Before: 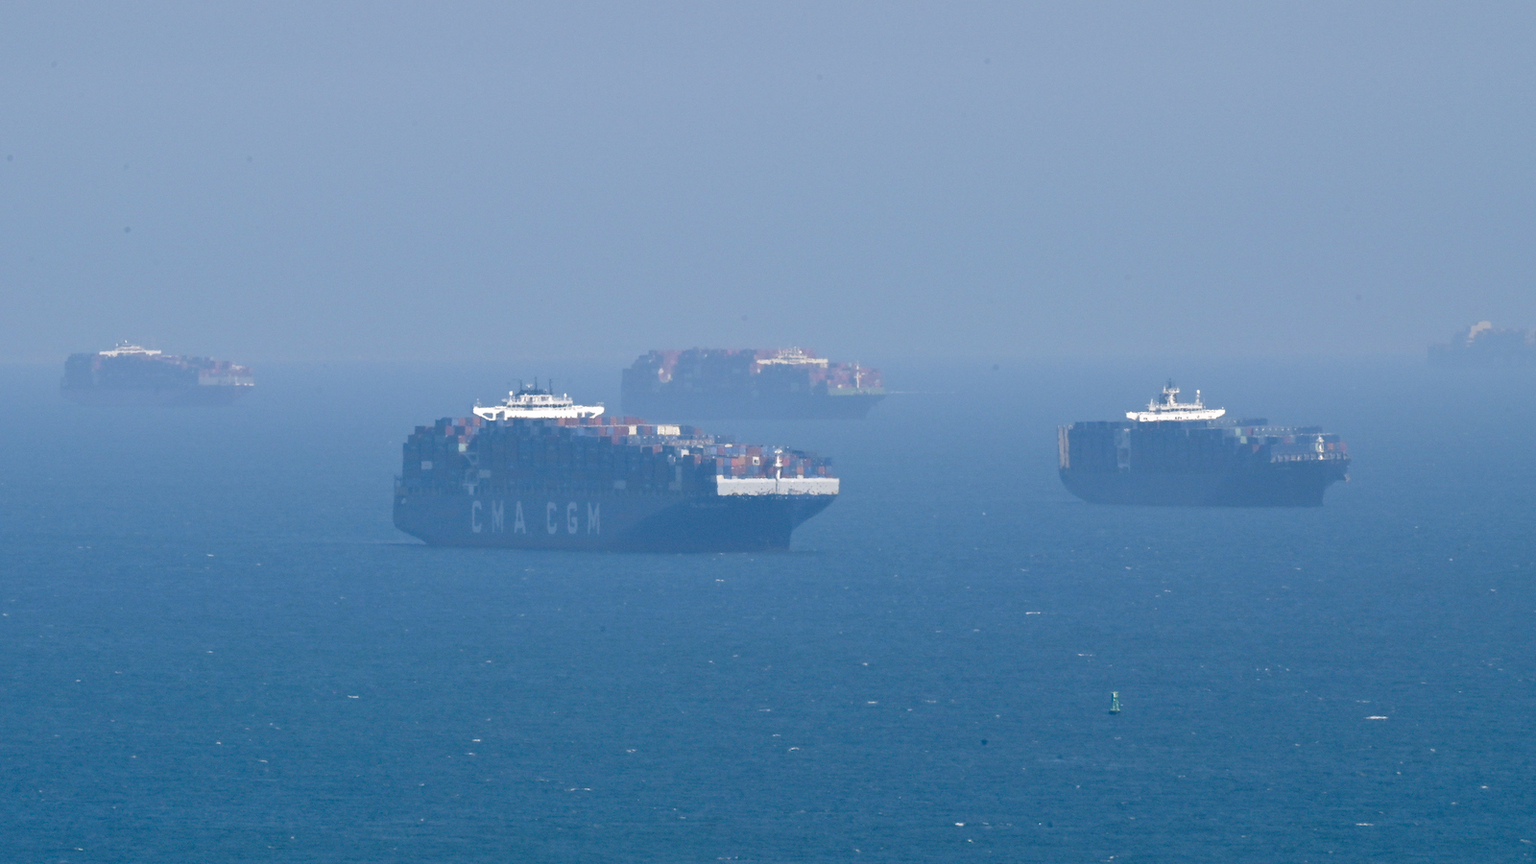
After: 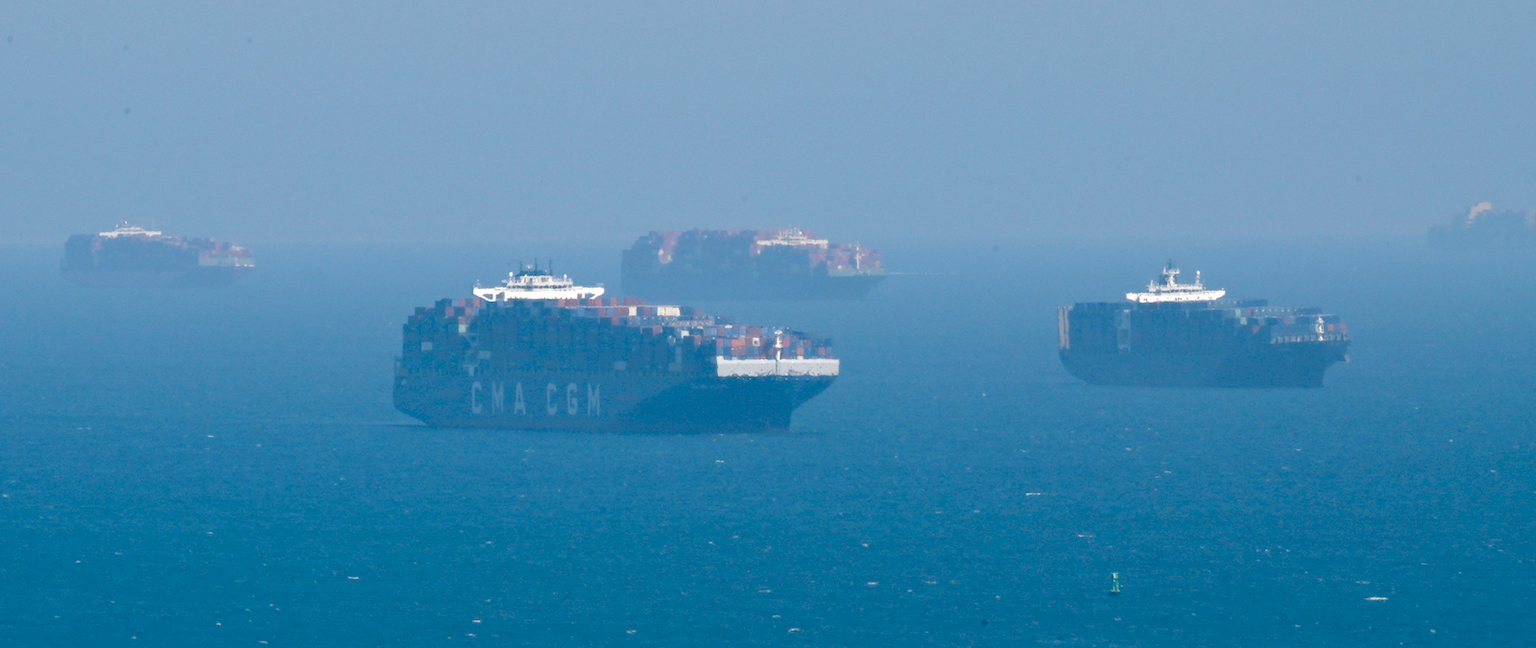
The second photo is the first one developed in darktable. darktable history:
crop: top 13.819%, bottom 11.169%
soften: size 10%, saturation 50%, brightness 0.2 EV, mix 10%
